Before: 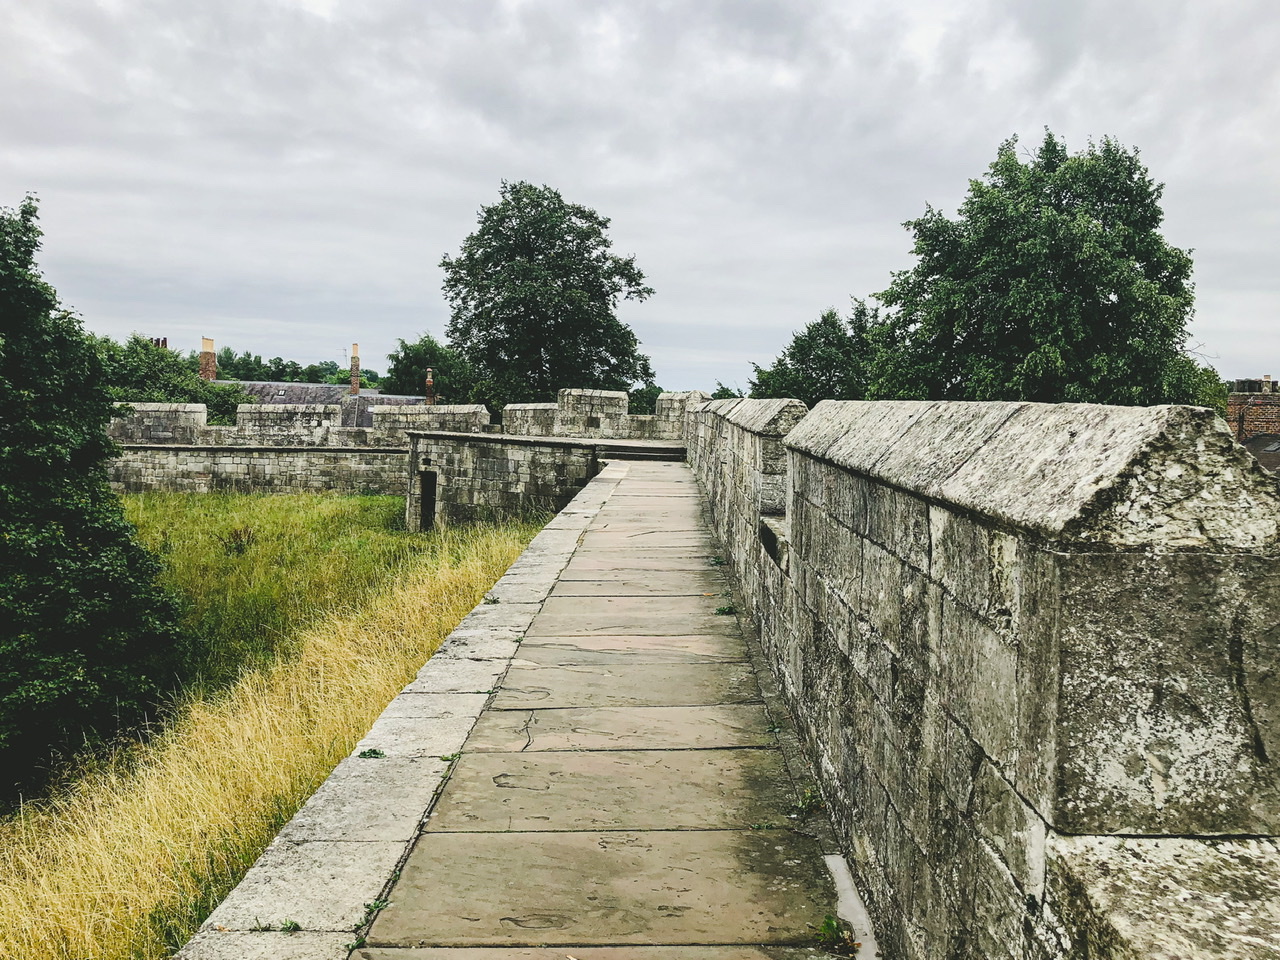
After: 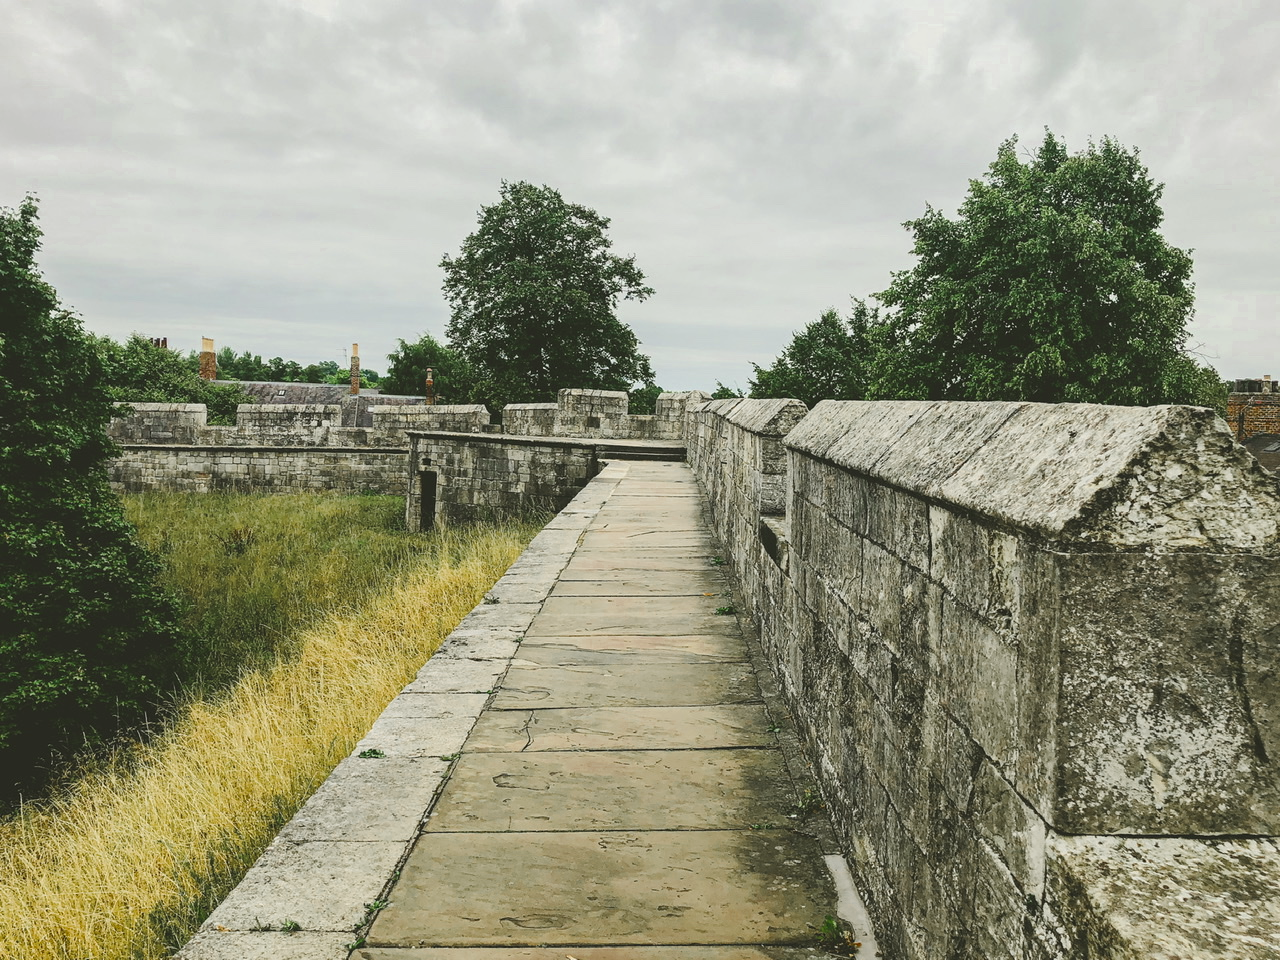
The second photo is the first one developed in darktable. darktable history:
color balance: mode lift, gamma, gain (sRGB), lift [1.04, 1, 1, 0.97], gamma [1.01, 1, 1, 0.97], gain [0.96, 1, 1, 0.97]
color zones: curves: ch0 [(0.11, 0.396) (0.195, 0.36) (0.25, 0.5) (0.303, 0.412) (0.357, 0.544) (0.75, 0.5) (0.967, 0.328)]; ch1 [(0, 0.468) (0.112, 0.512) (0.202, 0.6) (0.25, 0.5) (0.307, 0.352) (0.357, 0.544) (0.75, 0.5) (0.963, 0.524)]
